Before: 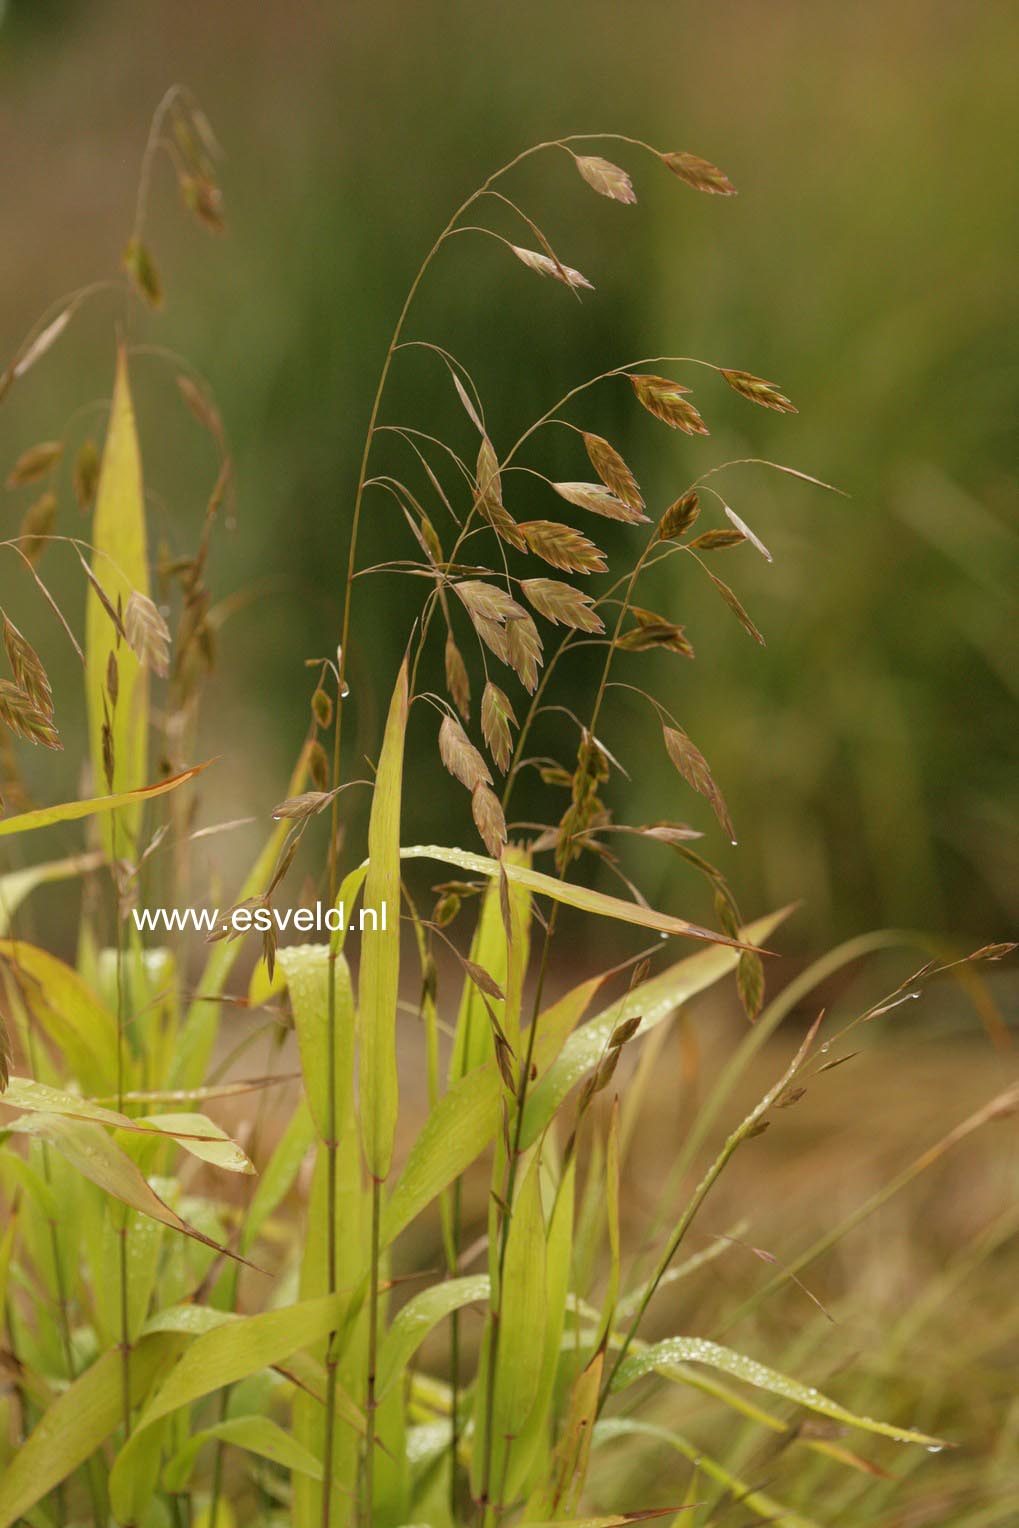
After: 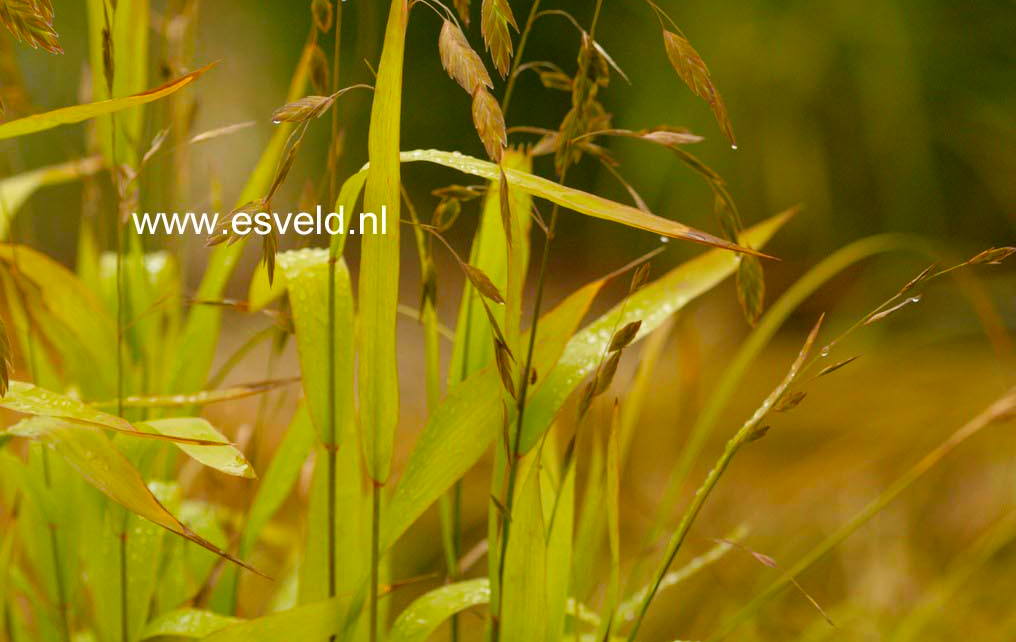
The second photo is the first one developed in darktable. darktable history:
crop: top 45.551%, bottom 12.262%
color balance rgb: linear chroma grading › global chroma 15%, perceptual saturation grading › global saturation 30%
